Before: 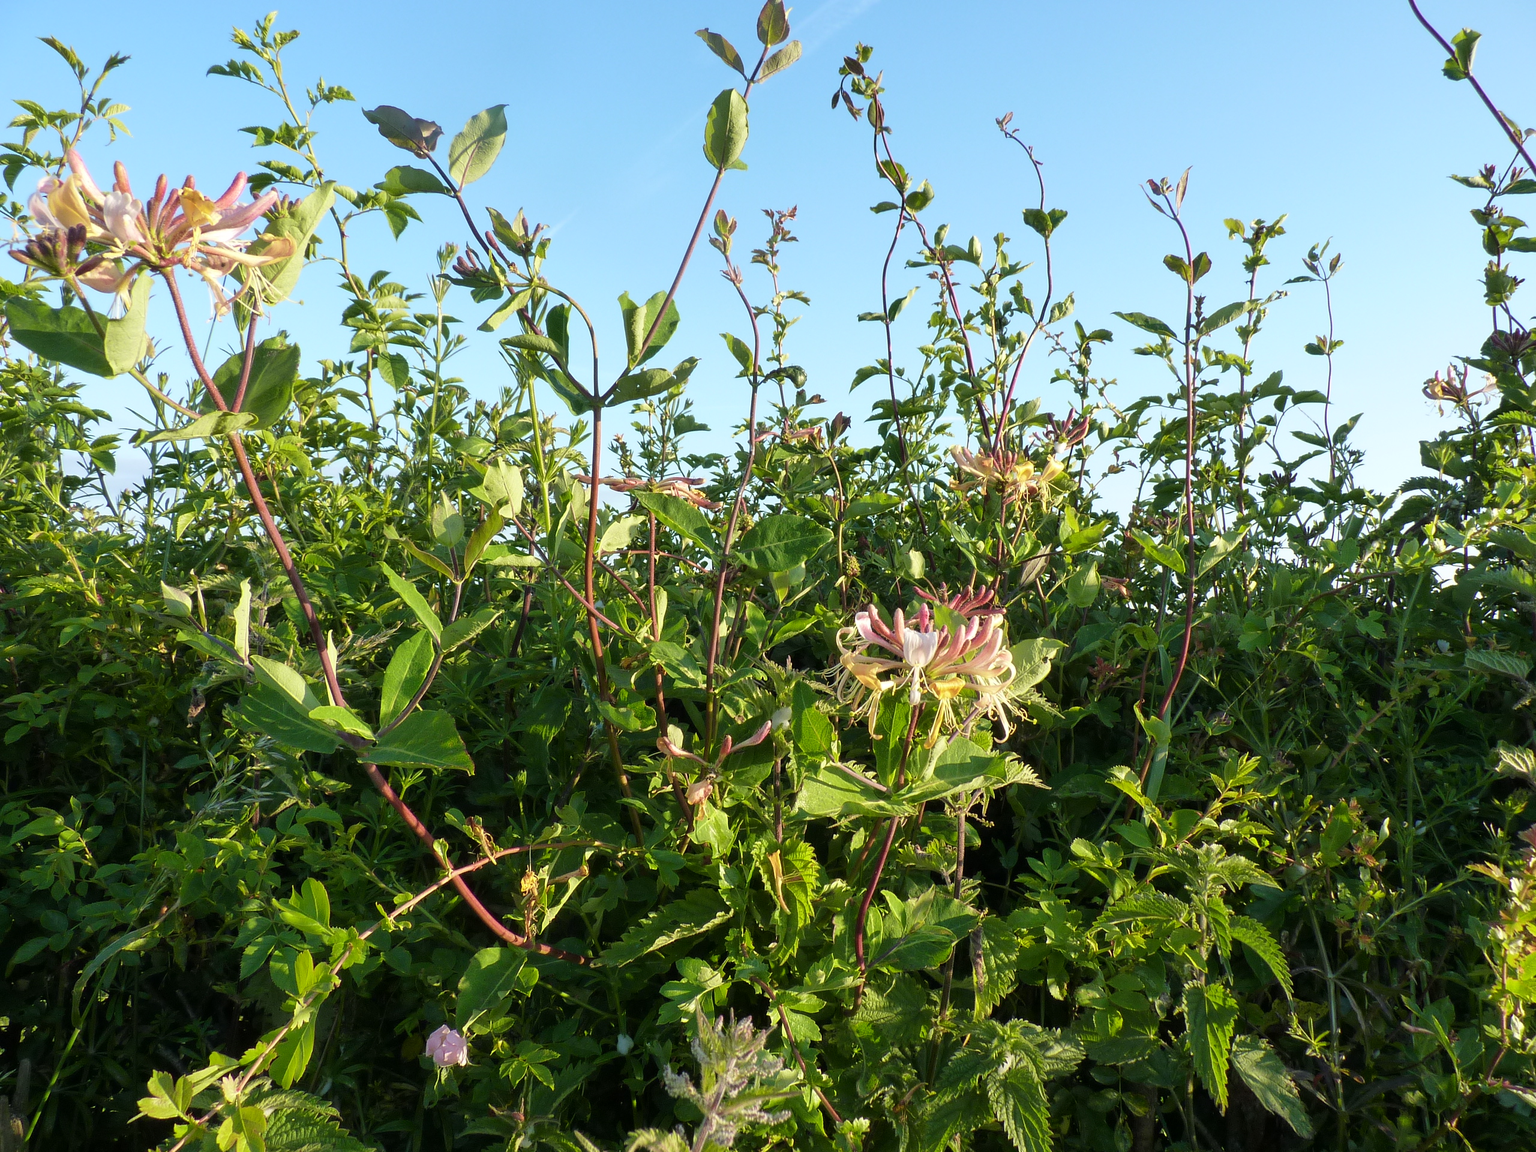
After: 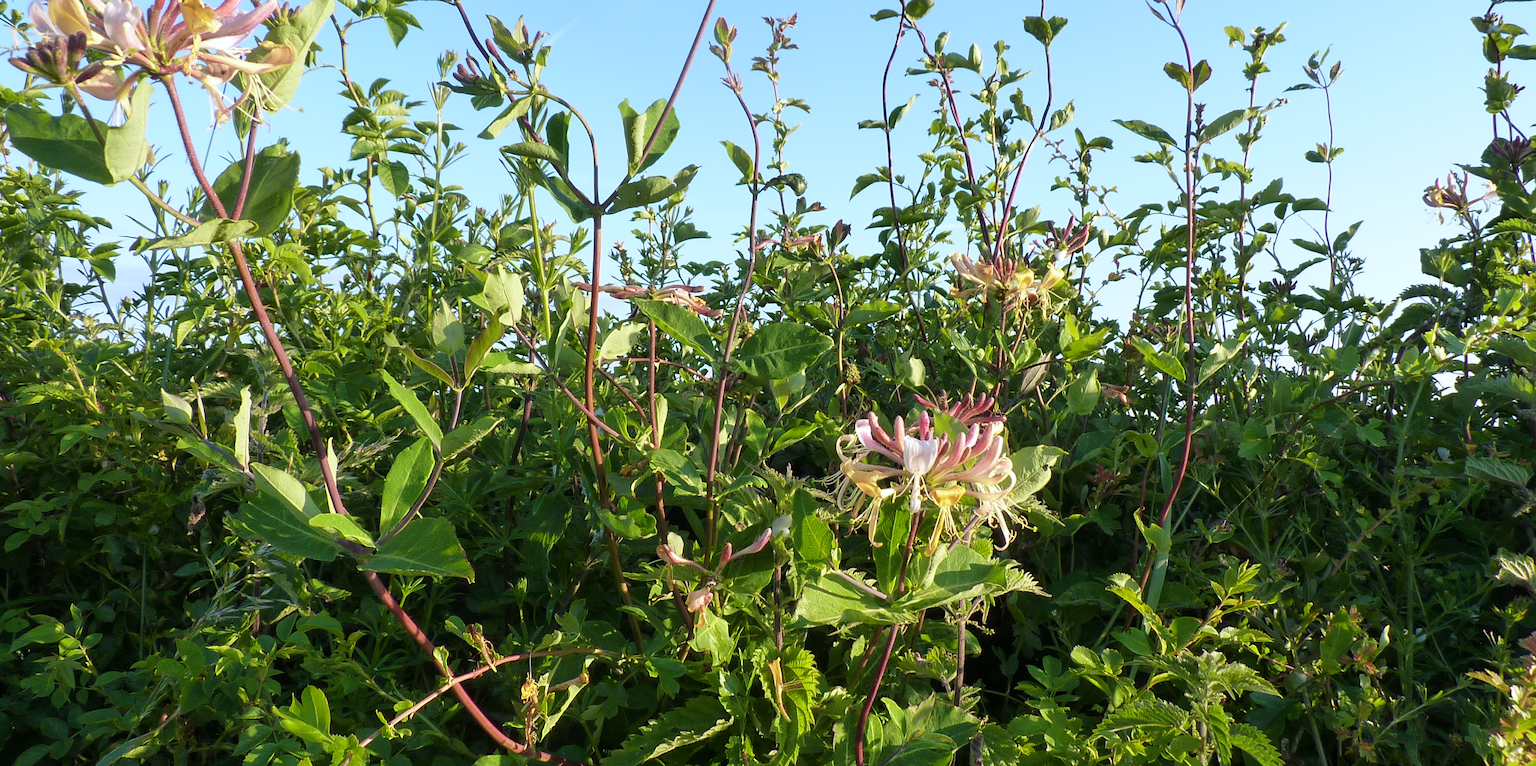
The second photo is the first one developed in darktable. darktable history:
crop: top 16.727%, bottom 16.727%
white balance: red 0.984, blue 1.059
